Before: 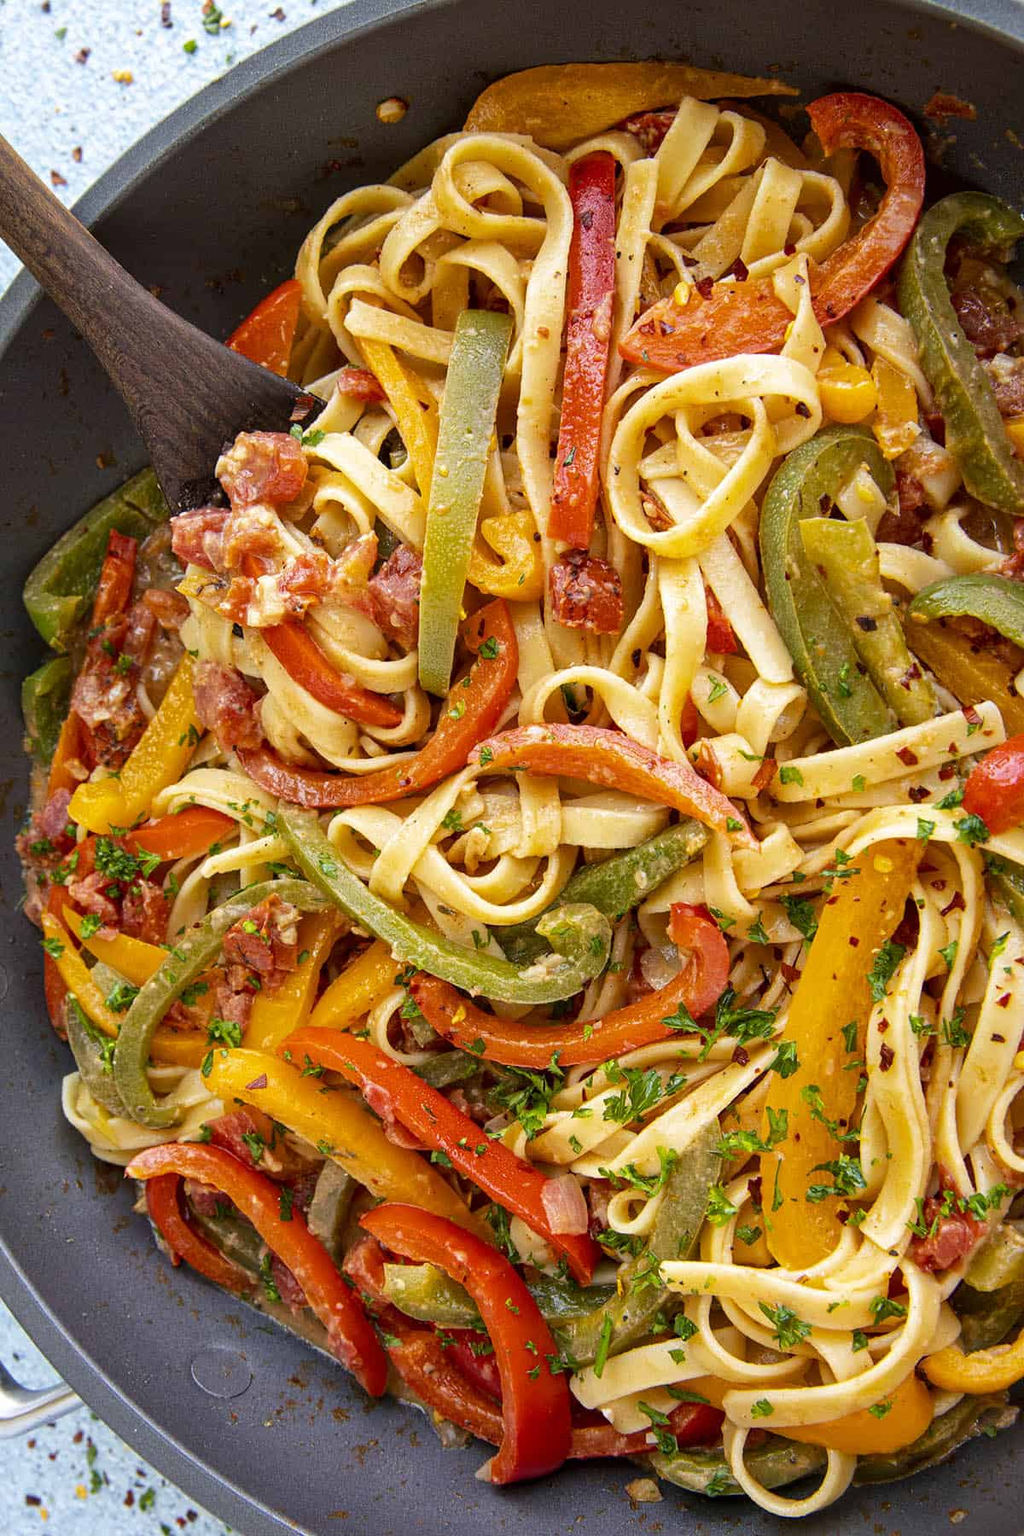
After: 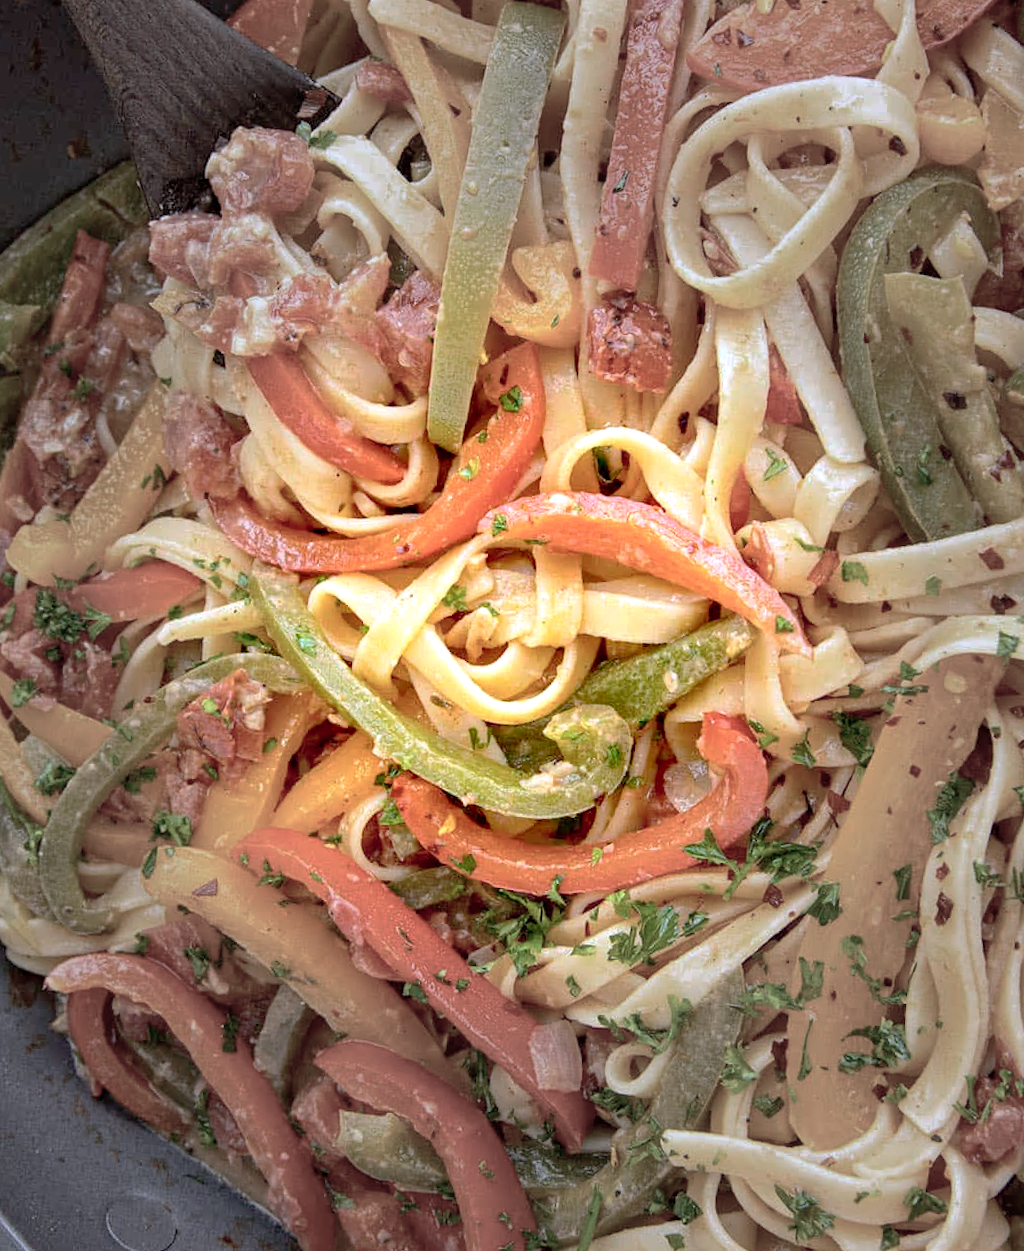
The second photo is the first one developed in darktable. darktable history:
crop and rotate: angle -3.89°, left 9.929%, top 21.221%, right 12.417%, bottom 12.086%
tone curve: curves: ch0 [(0, 0) (0.004, 0.008) (0.077, 0.156) (0.169, 0.29) (0.774, 0.774) (1, 1)], preserve colors none
shadows and highlights: shadows -0.354, highlights 38.22, shadows color adjustment 99.16%, highlights color adjustment 0.197%
tone equalizer: -8 EV -0.443 EV, -7 EV -0.379 EV, -6 EV -0.317 EV, -5 EV -0.199 EV, -3 EV 0.236 EV, -2 EV 0.324 EV, -1 EV 0.37 EV, +0 EV 0.407 EV, edges refinement/feathering 500, mask exposure compensation -1.57 EV, preserve details no
vignetting: fall-off start 31.88%, fall-off radius 35.61%
haze removal: compatibility mode true, adaptive false
color calibration: output R [1.003, 0.027, -0.041, 0], output G [-0.018, 1.043, -0.038, 0], output B [0.071, -0.086, 1.017, 0], illuminant custom, x 0.371, y 0.382, temperature 4282.56 K
